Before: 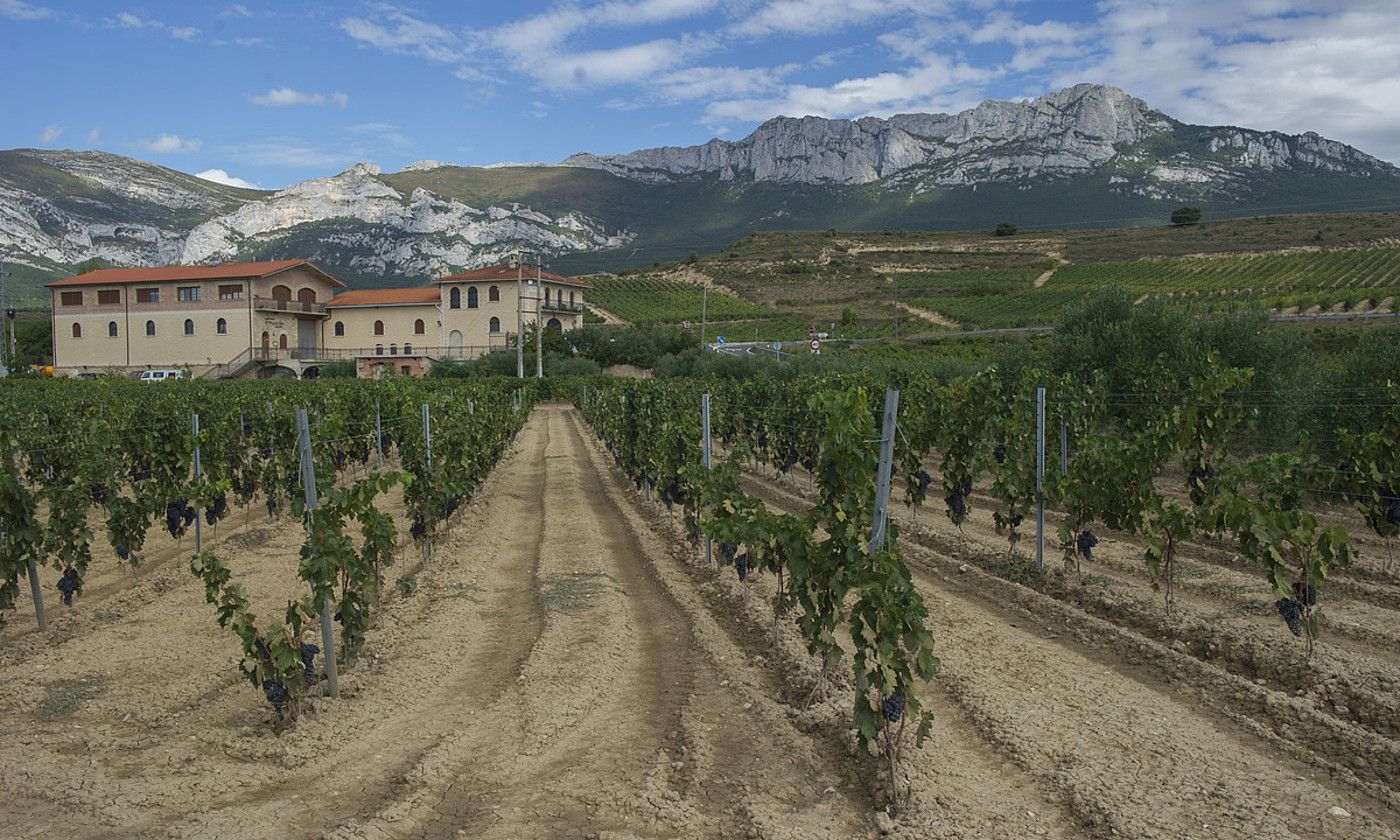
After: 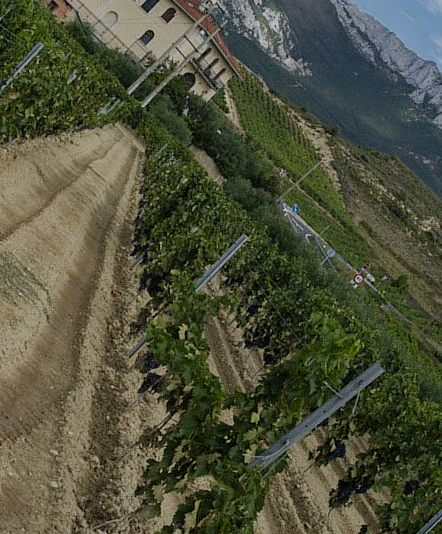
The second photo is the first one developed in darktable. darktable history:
crop and rotate: angle -45.32°, top 16.5%, right 0.858%, bottom 11.615%
filmic rgb: black relative exposure -7.65 EV, white relative exposure 4.56 EV, hardness 3.61, contrast 1.056, preserve chrominance no, color science v5 (2021)
color zones: curves: ch0 [(0.25, 0.5) (0.636, 0.25) (0.75, 0.5)]
